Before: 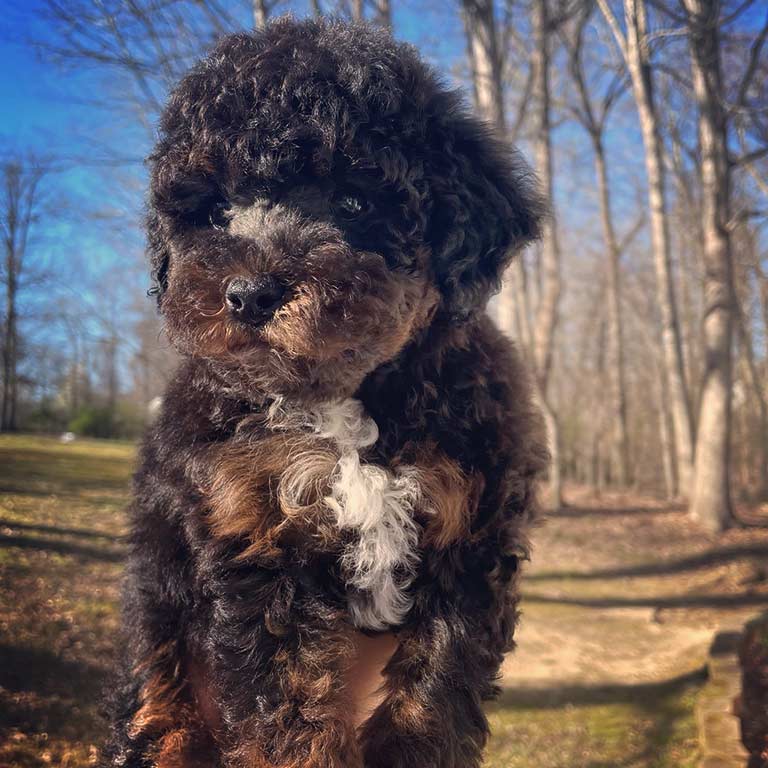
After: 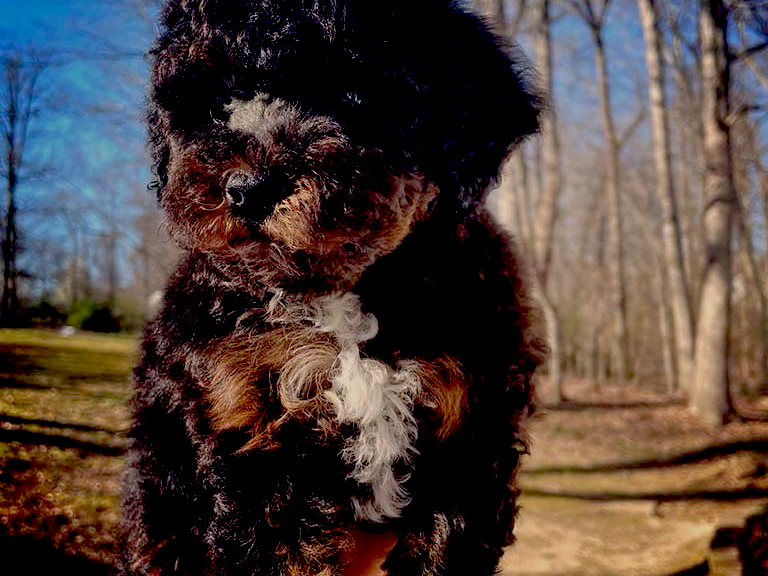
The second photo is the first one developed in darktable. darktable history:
crop: top 13.819%, bottom 11.169%
tone equalizer: -8 EV 0.25 EV, -7 EV 0.417 EV, -6 EV 0.417 EV, -5 EV 0.25 EV, -3 EV -0.25 EV, -2 EV -0.417 EV, -1 EV -0.417 EV, +0 EV -0.25 EV, edges refinement/feathering 500, mask exposure compensation -1.57 EV, preserve details guided filter
exposure: black level correction 0.056, compensate highlight preservation false
